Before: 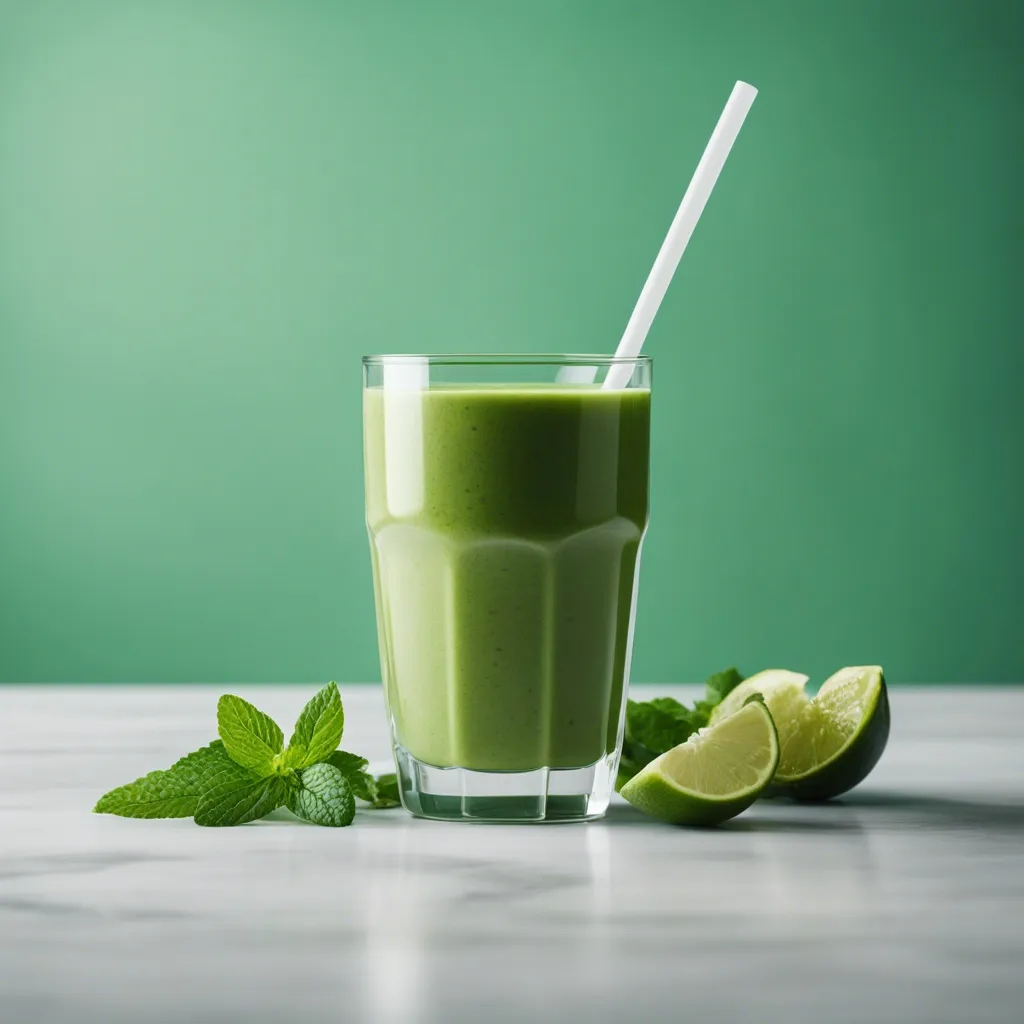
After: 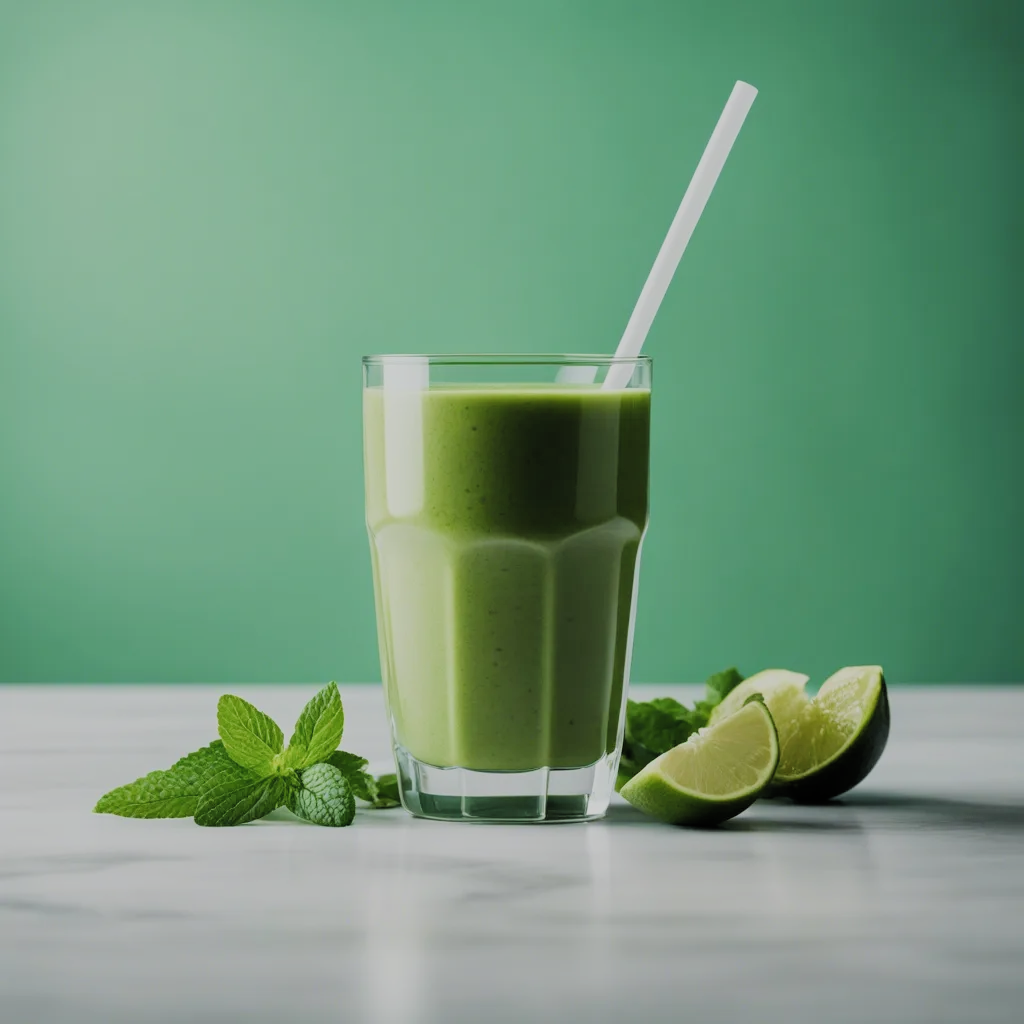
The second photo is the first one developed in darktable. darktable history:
filmic rgb: black relative exposure -7.22 EV, white relative exposure 5.38 EV, hardness 3.02, color science v4 (2020)
